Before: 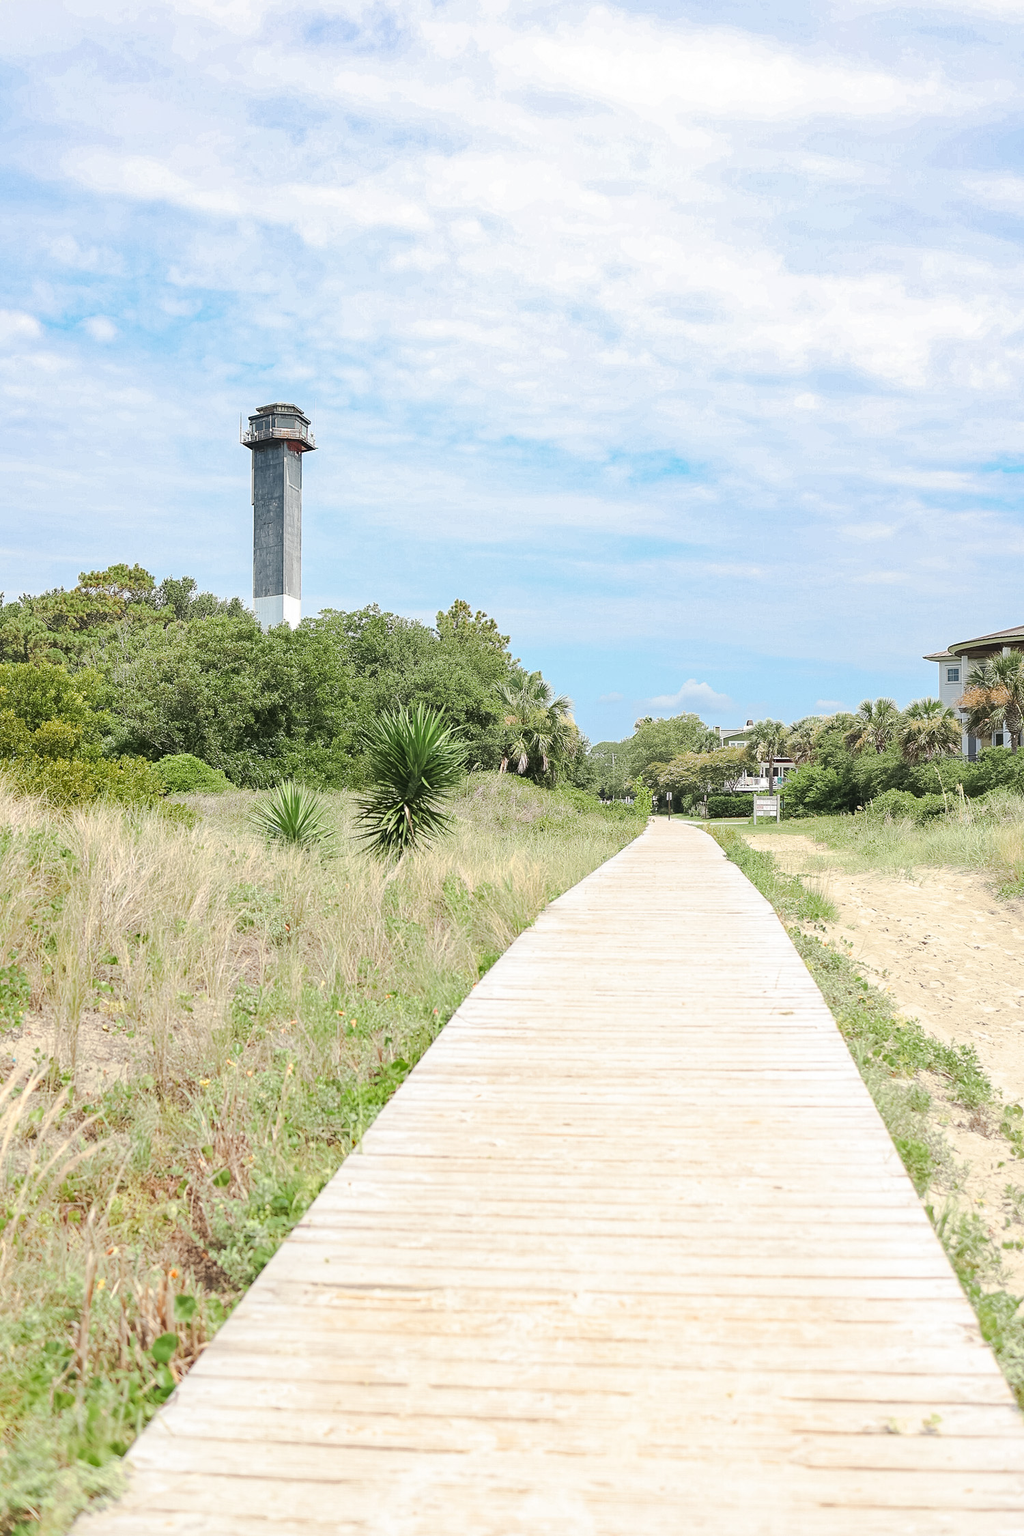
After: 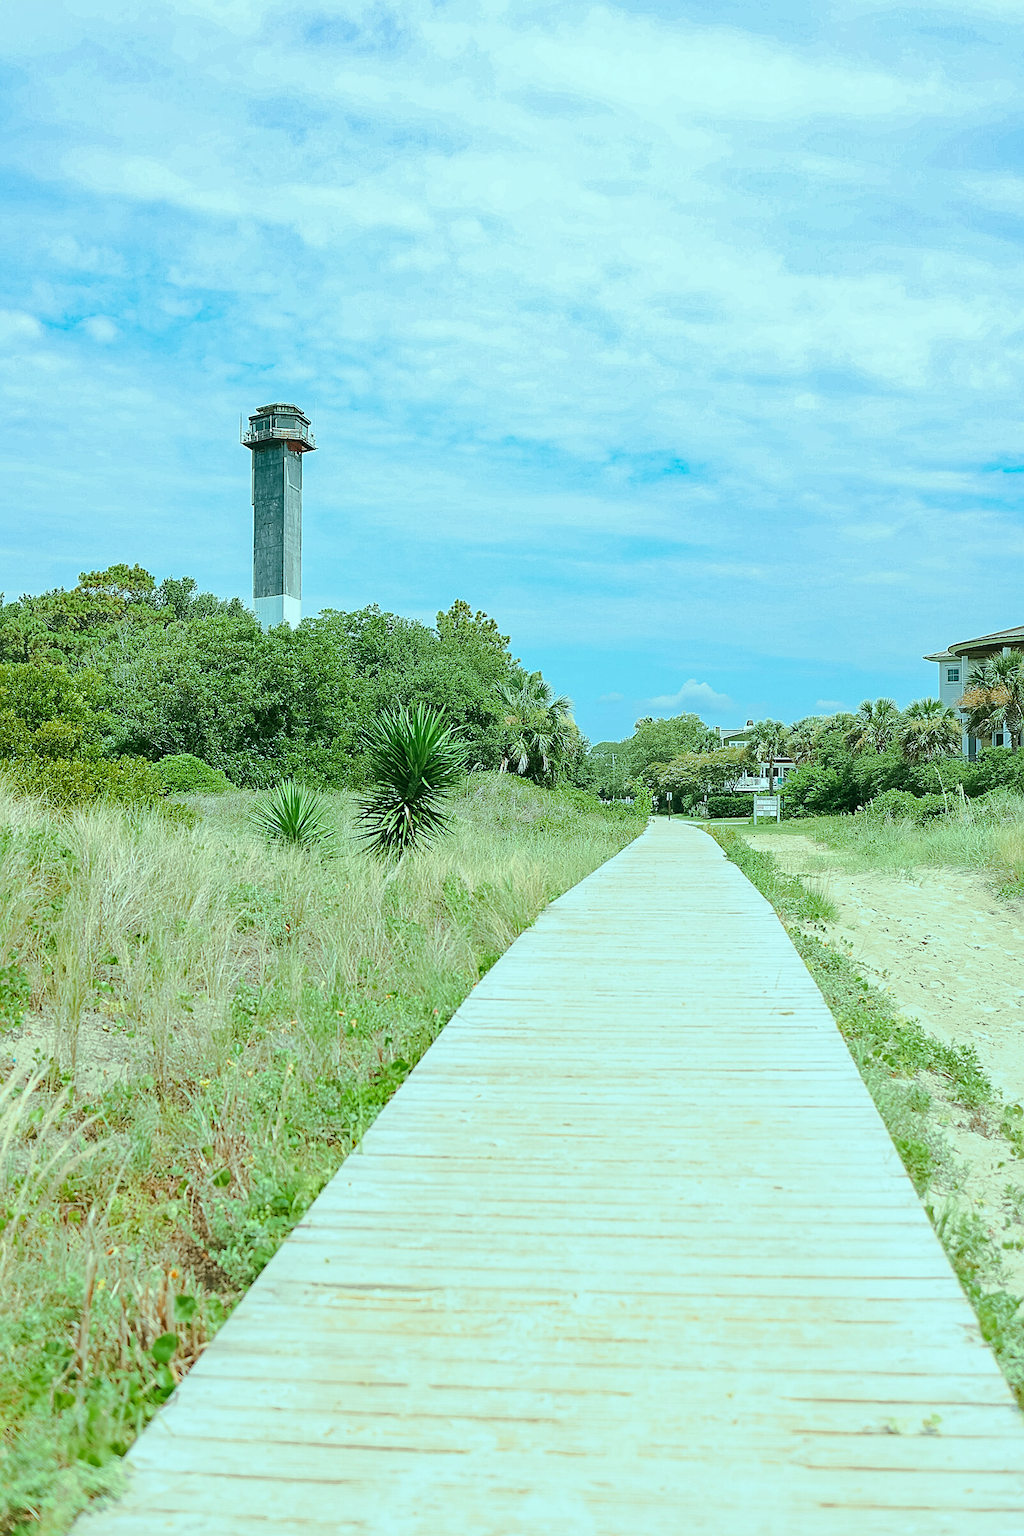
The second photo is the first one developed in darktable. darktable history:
velvia: strength 15%
sharpen: on, module defaults
exposure: exposure -0.242 EV, compensate highlight preservation false
color balance rgb: shadows lift › chroma 11.71%, shadows lift › hue 133.46°, highlights gain › chroma 4%, highlights gain › hue 200.2°, perceptual saturation grading › global saturation 18.05%
